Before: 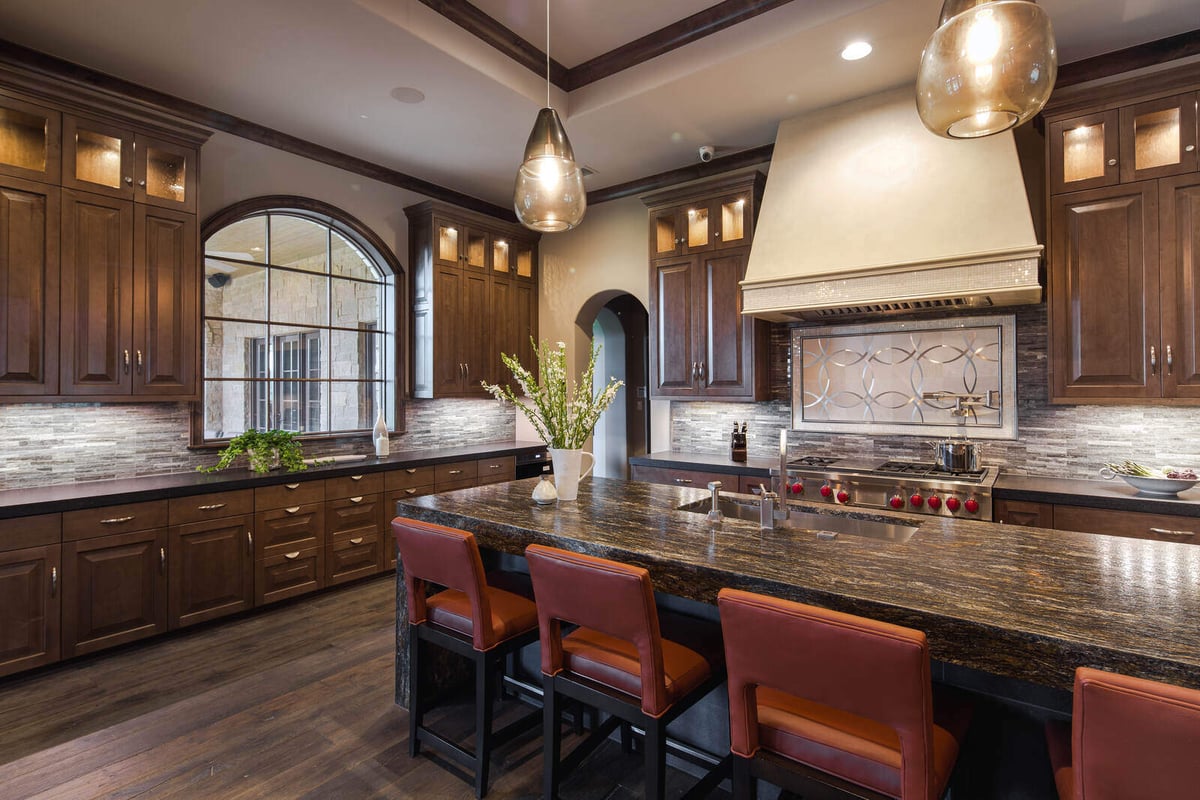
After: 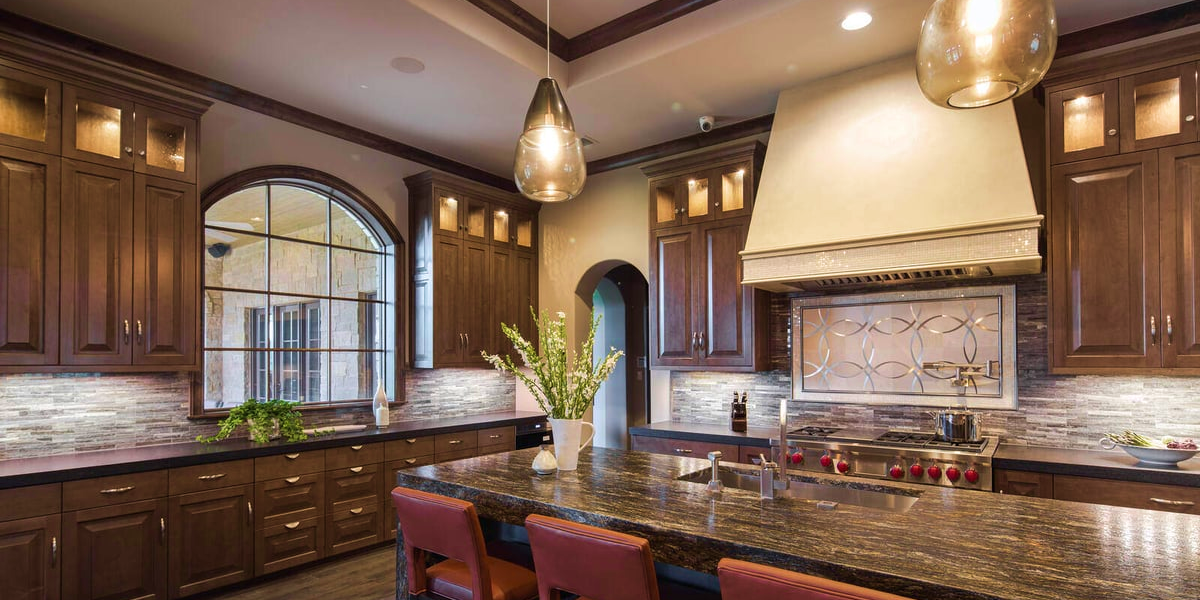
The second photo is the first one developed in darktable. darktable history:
white balance: emerald 1
crop: top 3.857%, bottom 21.132%
velvia: strength 50%
